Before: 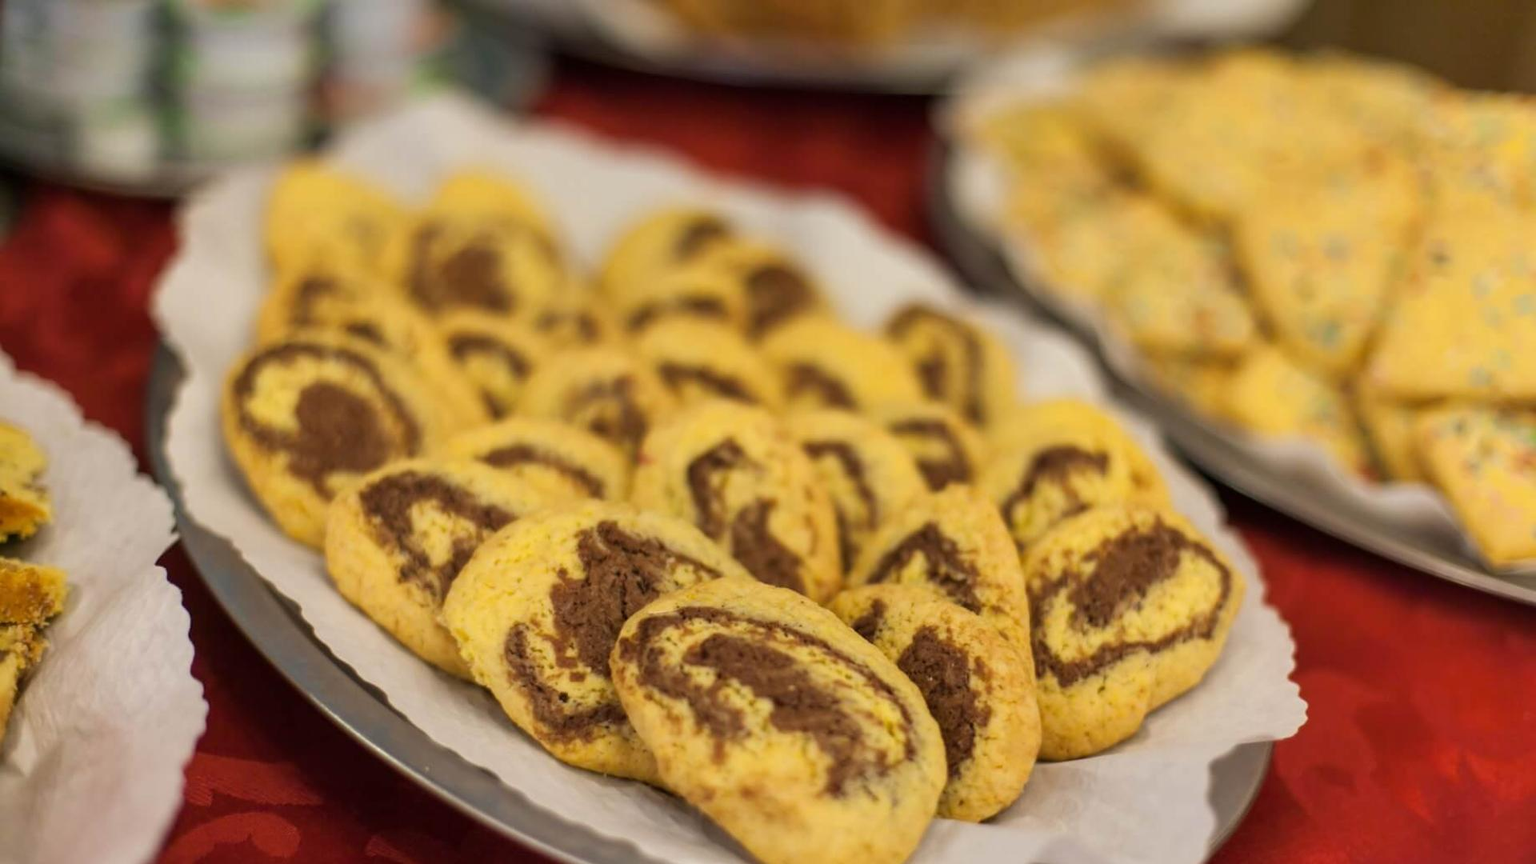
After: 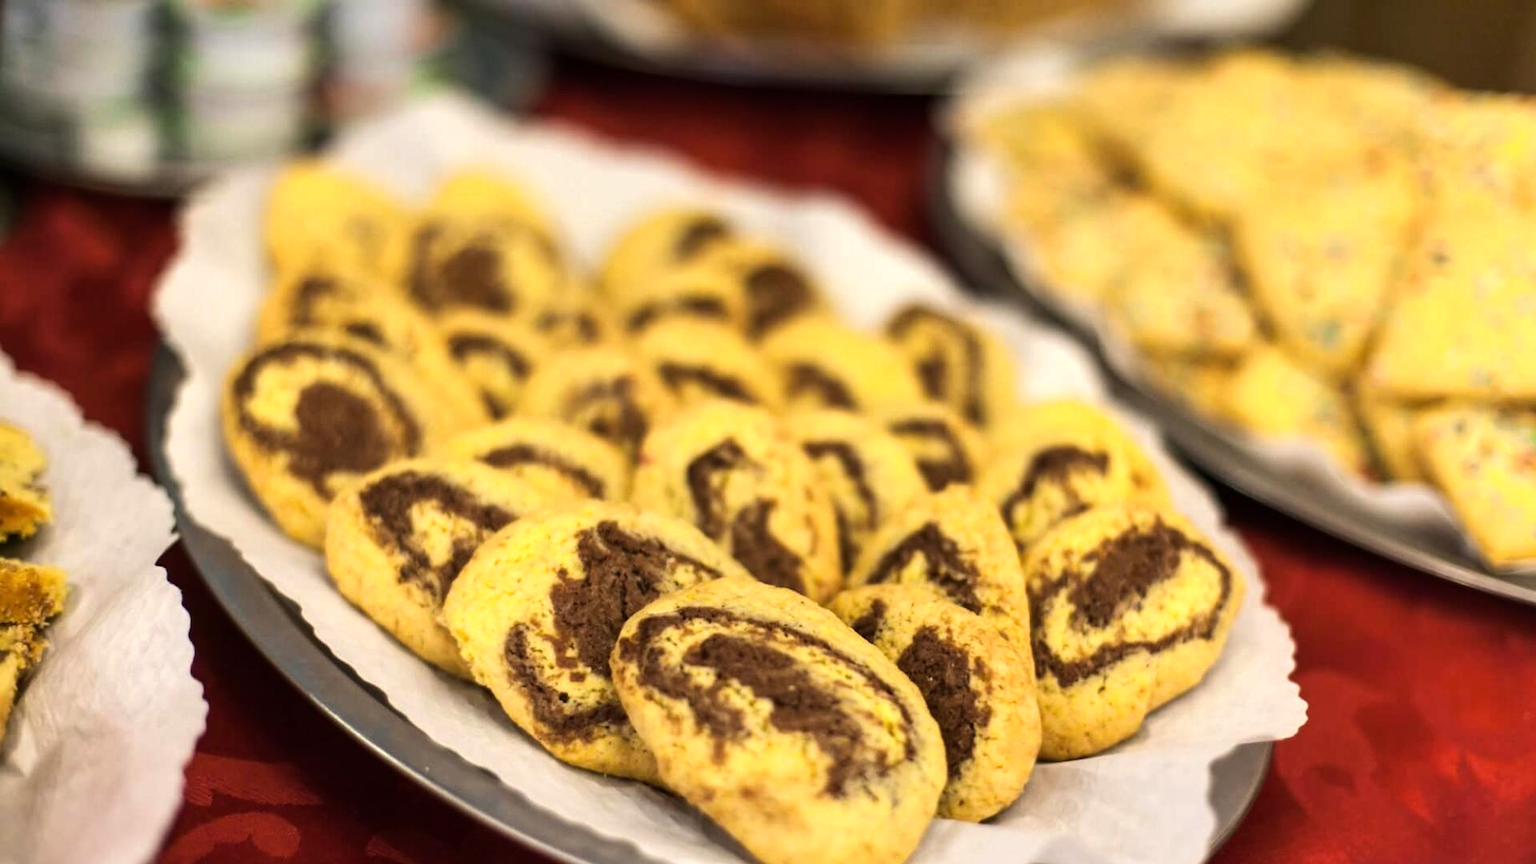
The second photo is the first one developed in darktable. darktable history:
tone equalizer: -8 EV -0.733 EV, -7 EV -0.677 EV, -6 EV -0.587 EV, -5 EV -0.392 EV, -3 EV 0.387 EV, -2 EV 0.6 EV, -1 EV 0.695 EV, +0 EV 0.761 EV, edges refinement/feathering 500, mask exposure compensation -1.57 EV, preserve details no
